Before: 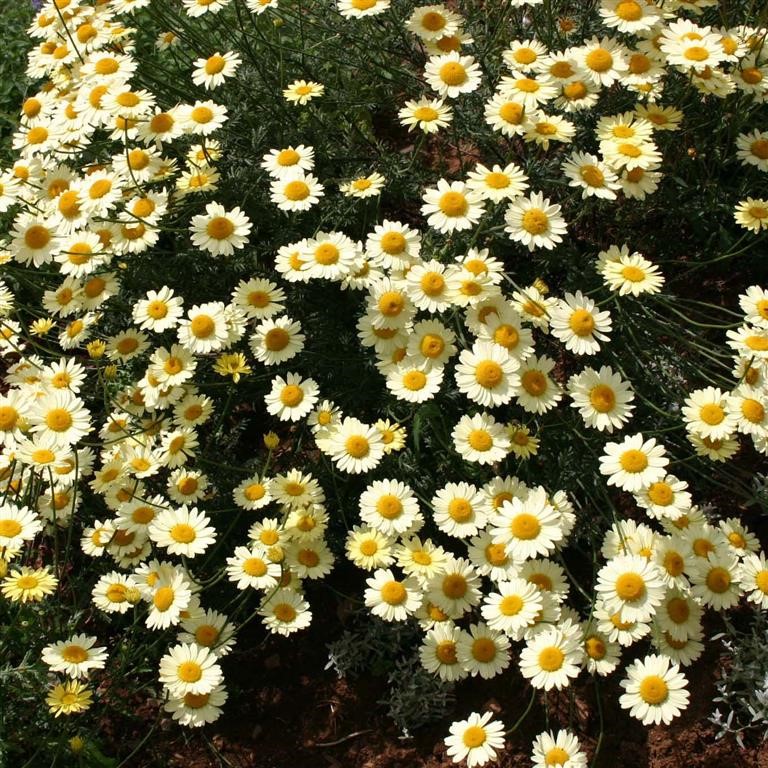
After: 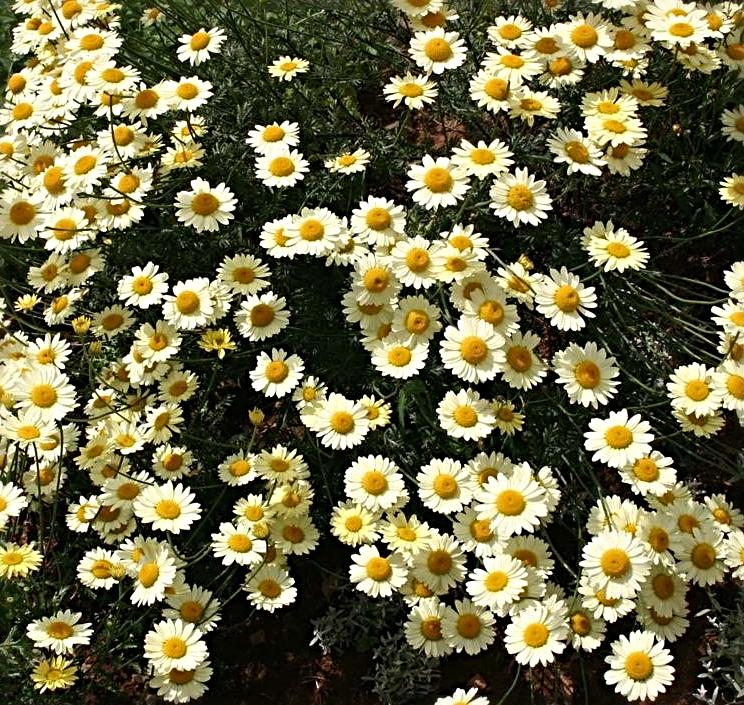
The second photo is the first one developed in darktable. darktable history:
tone equalizer: on, module defaults
crop: left 1.964%, top 3.251%, right 1.122%, bottom 4.933%
sharpen: radius 4
